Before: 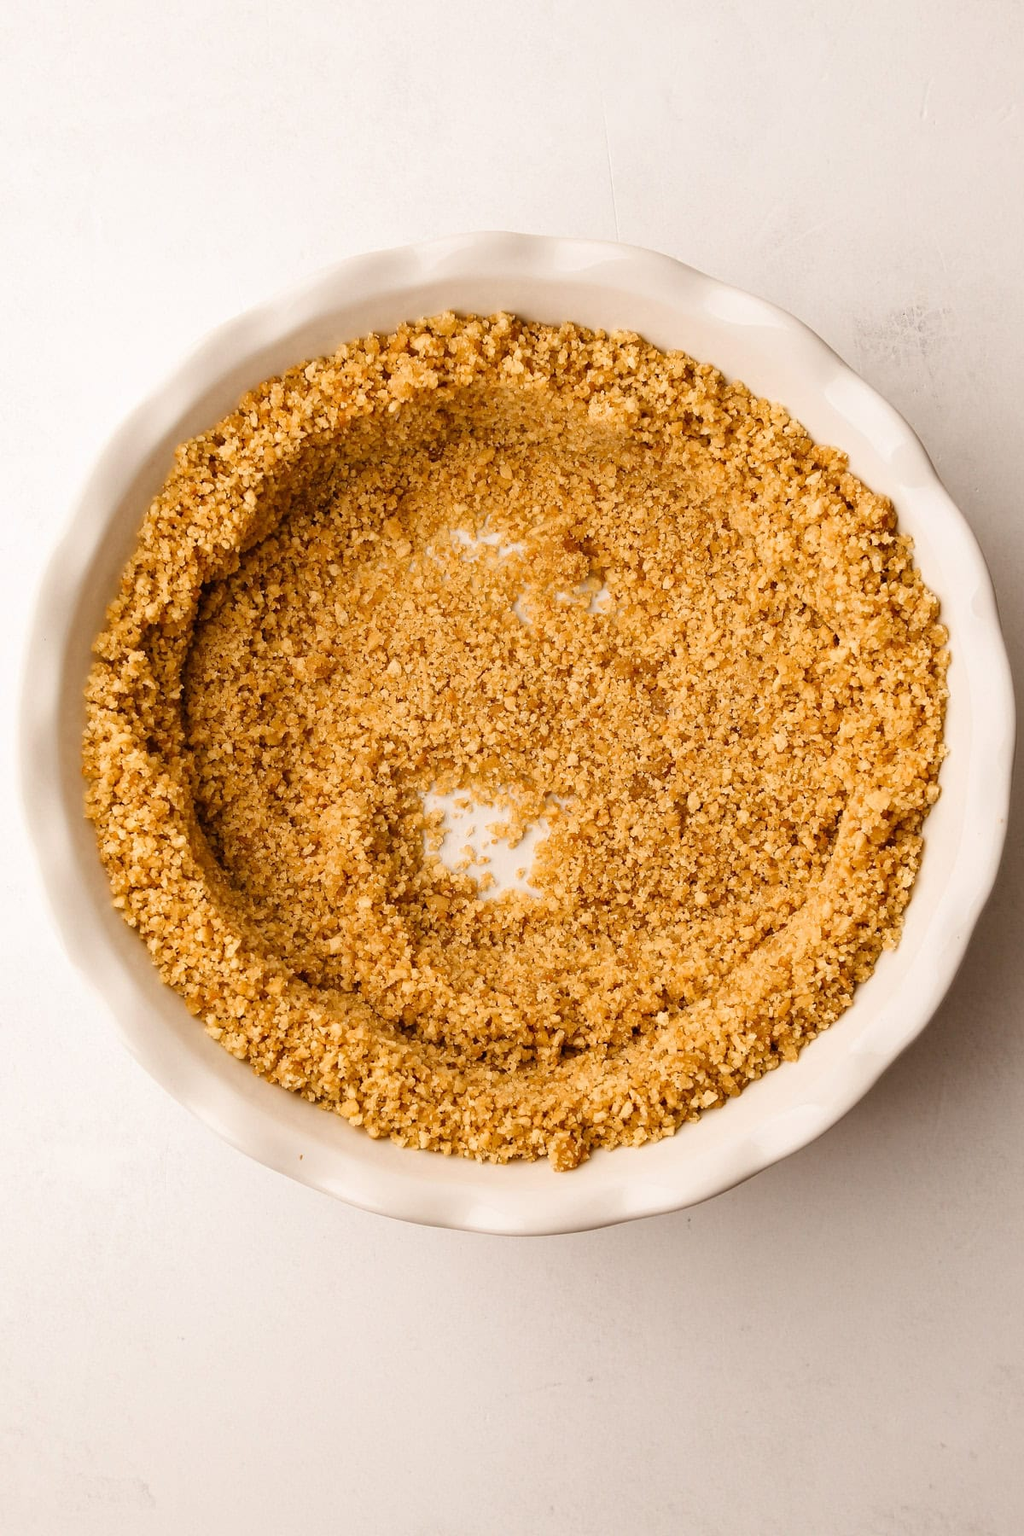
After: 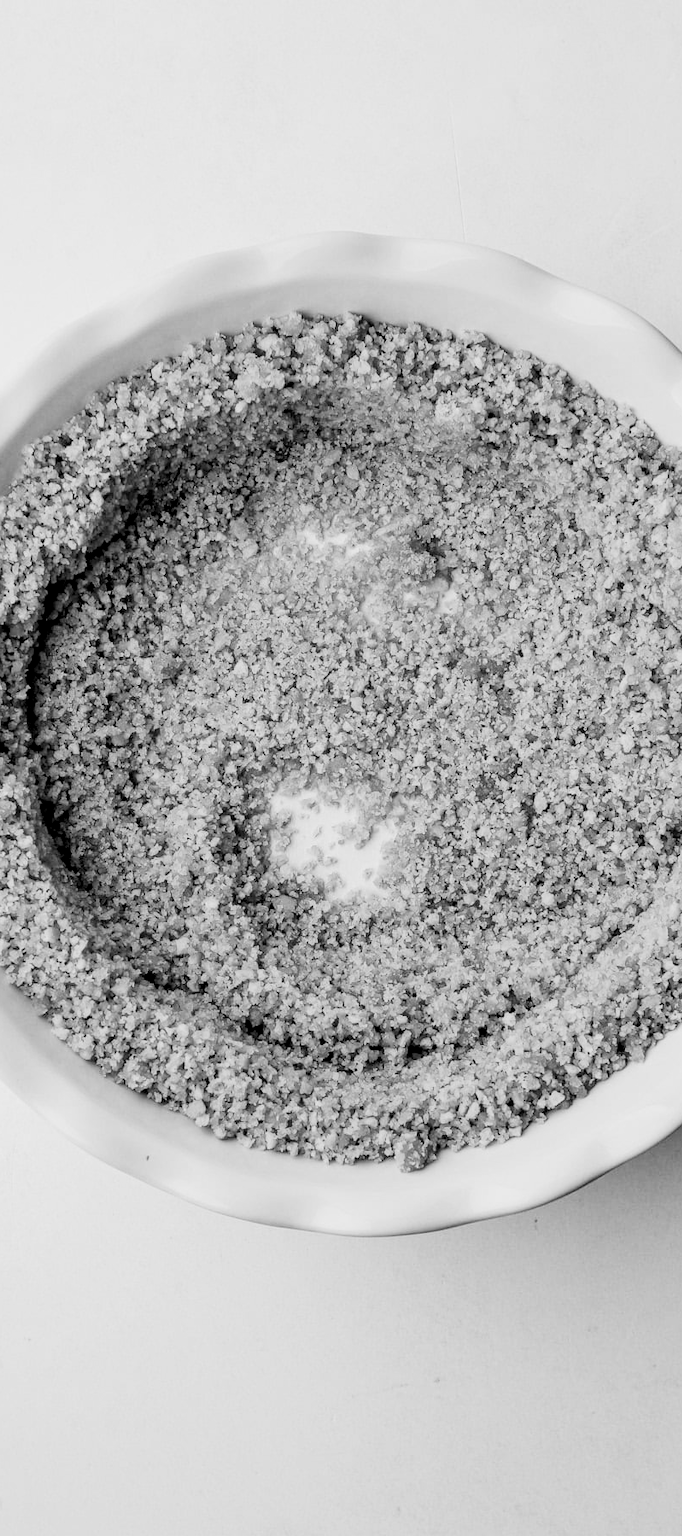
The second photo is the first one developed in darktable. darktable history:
filmic rgb: black relative exposure -5 EV, hardness 2.88, contrast 1.5
local contrast: detail 130%
monochrome: size 3.1
crop and rotate: left 15.055%, right 18.278%
